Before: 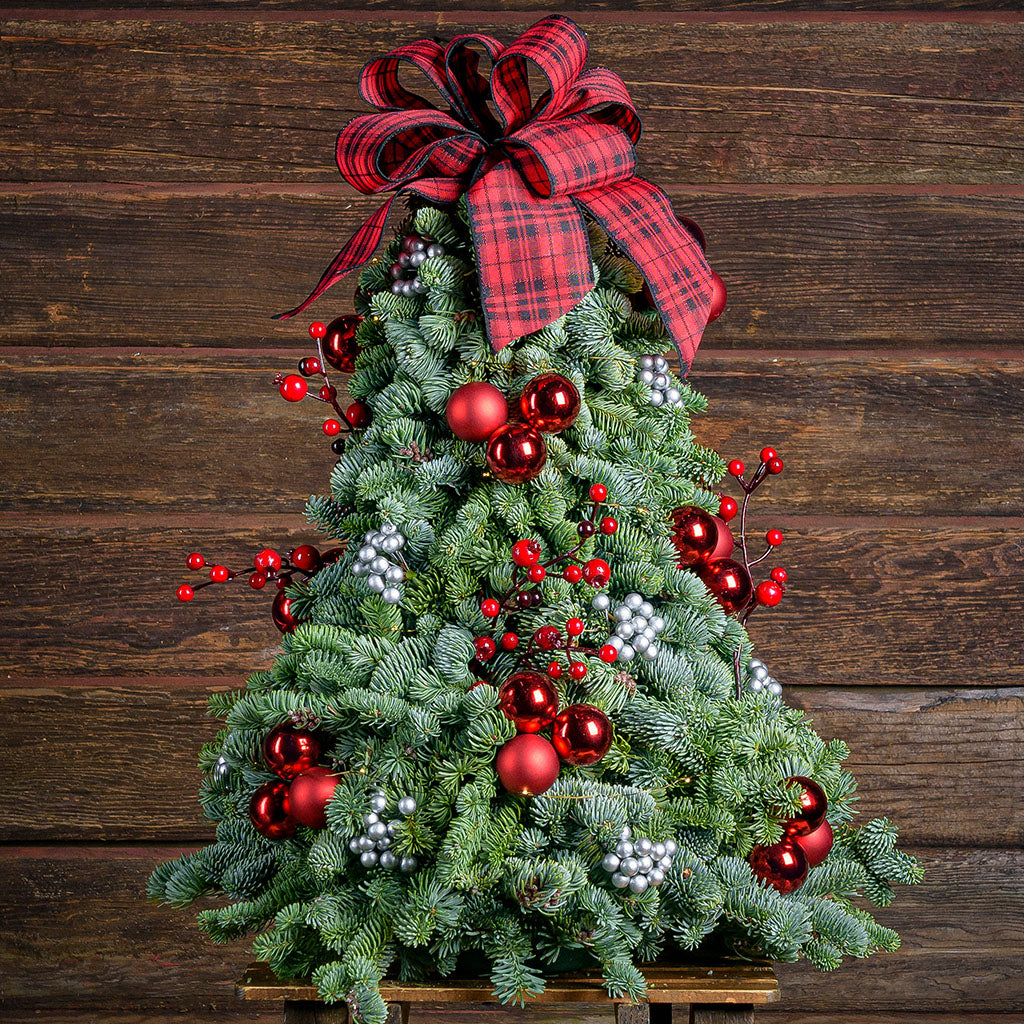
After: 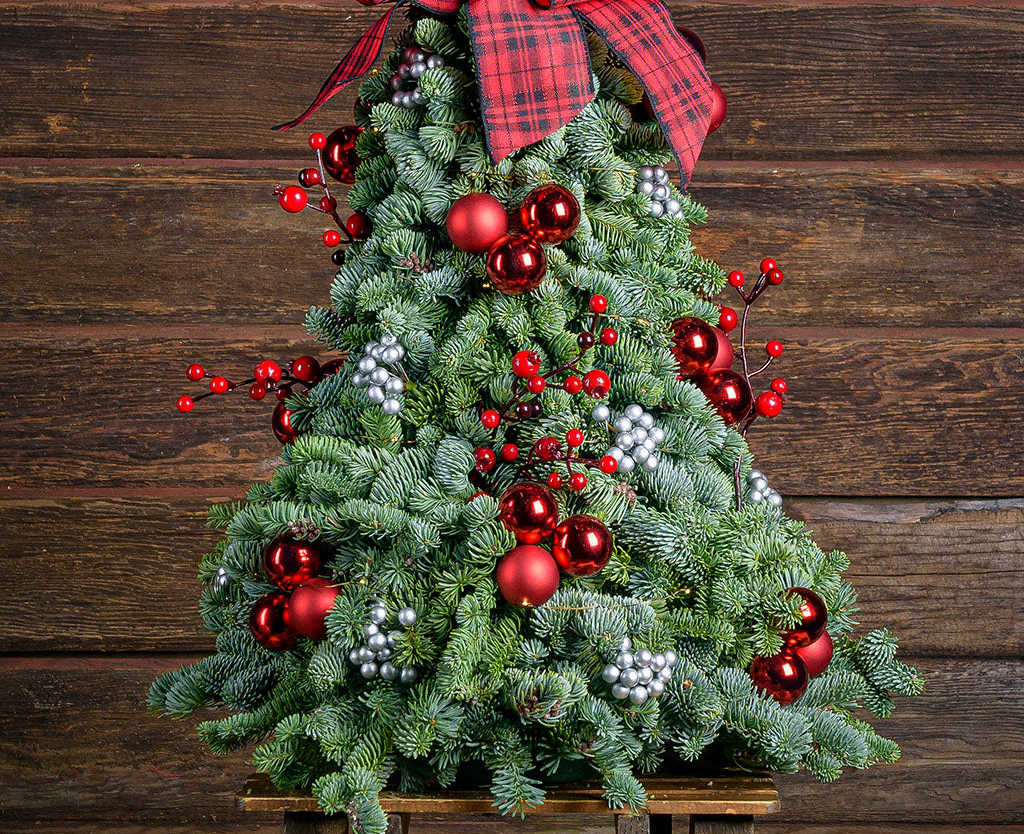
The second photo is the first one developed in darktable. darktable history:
crop and rotate: top 18.507%
exposure: compensate exposure bias true, compensate highlight preservation false
